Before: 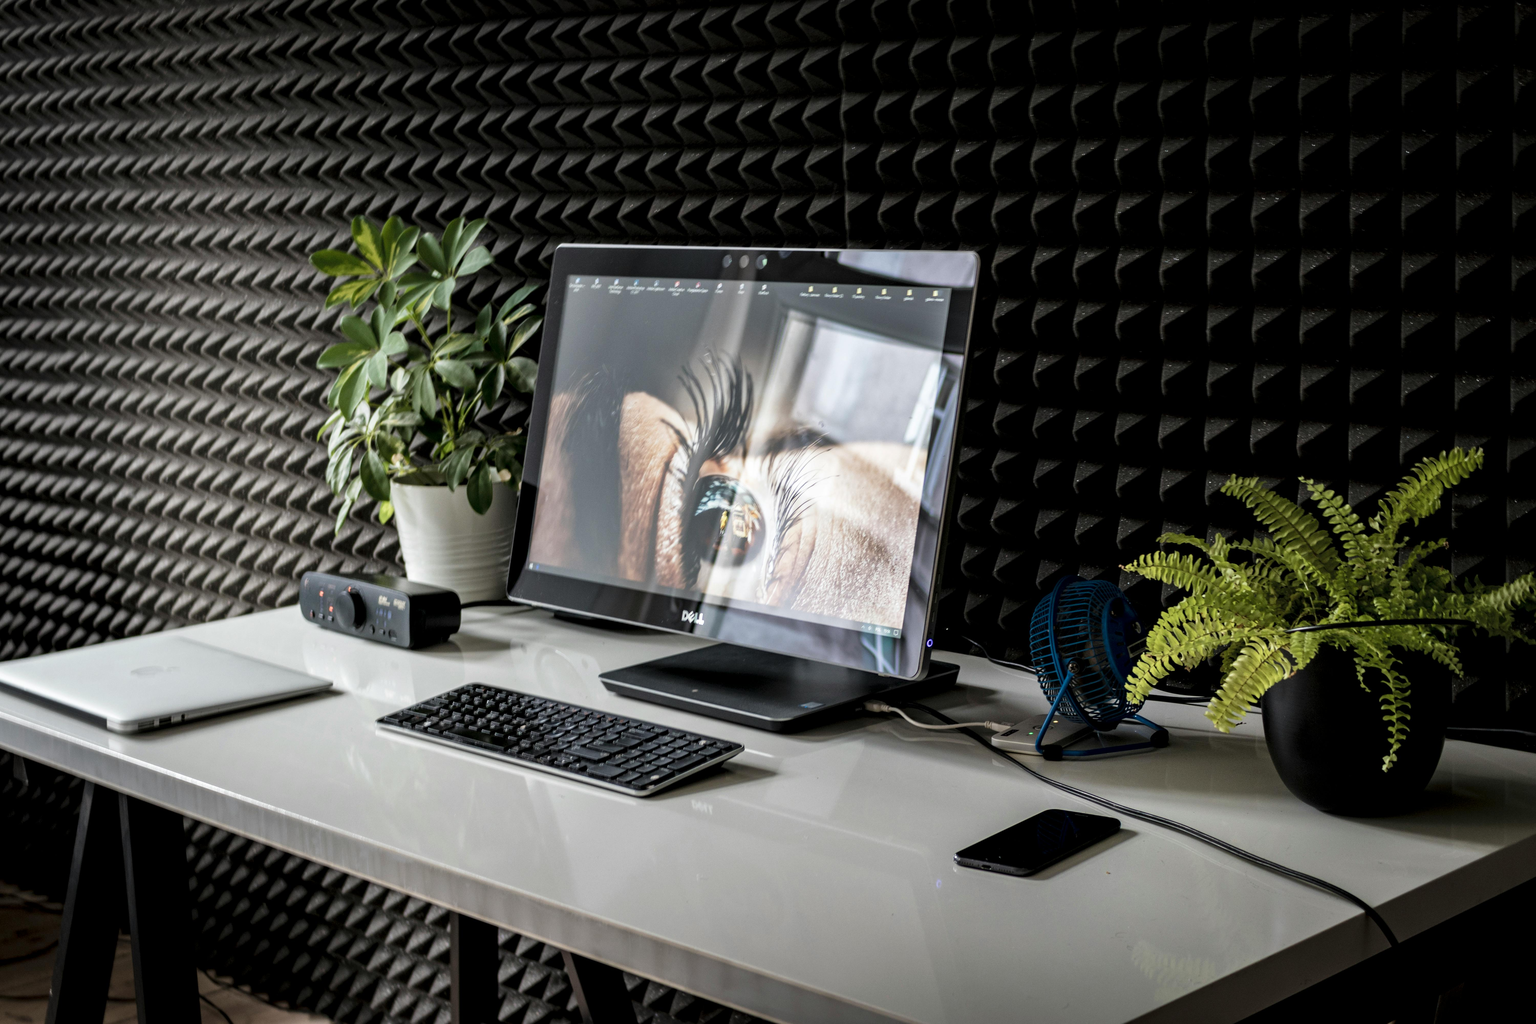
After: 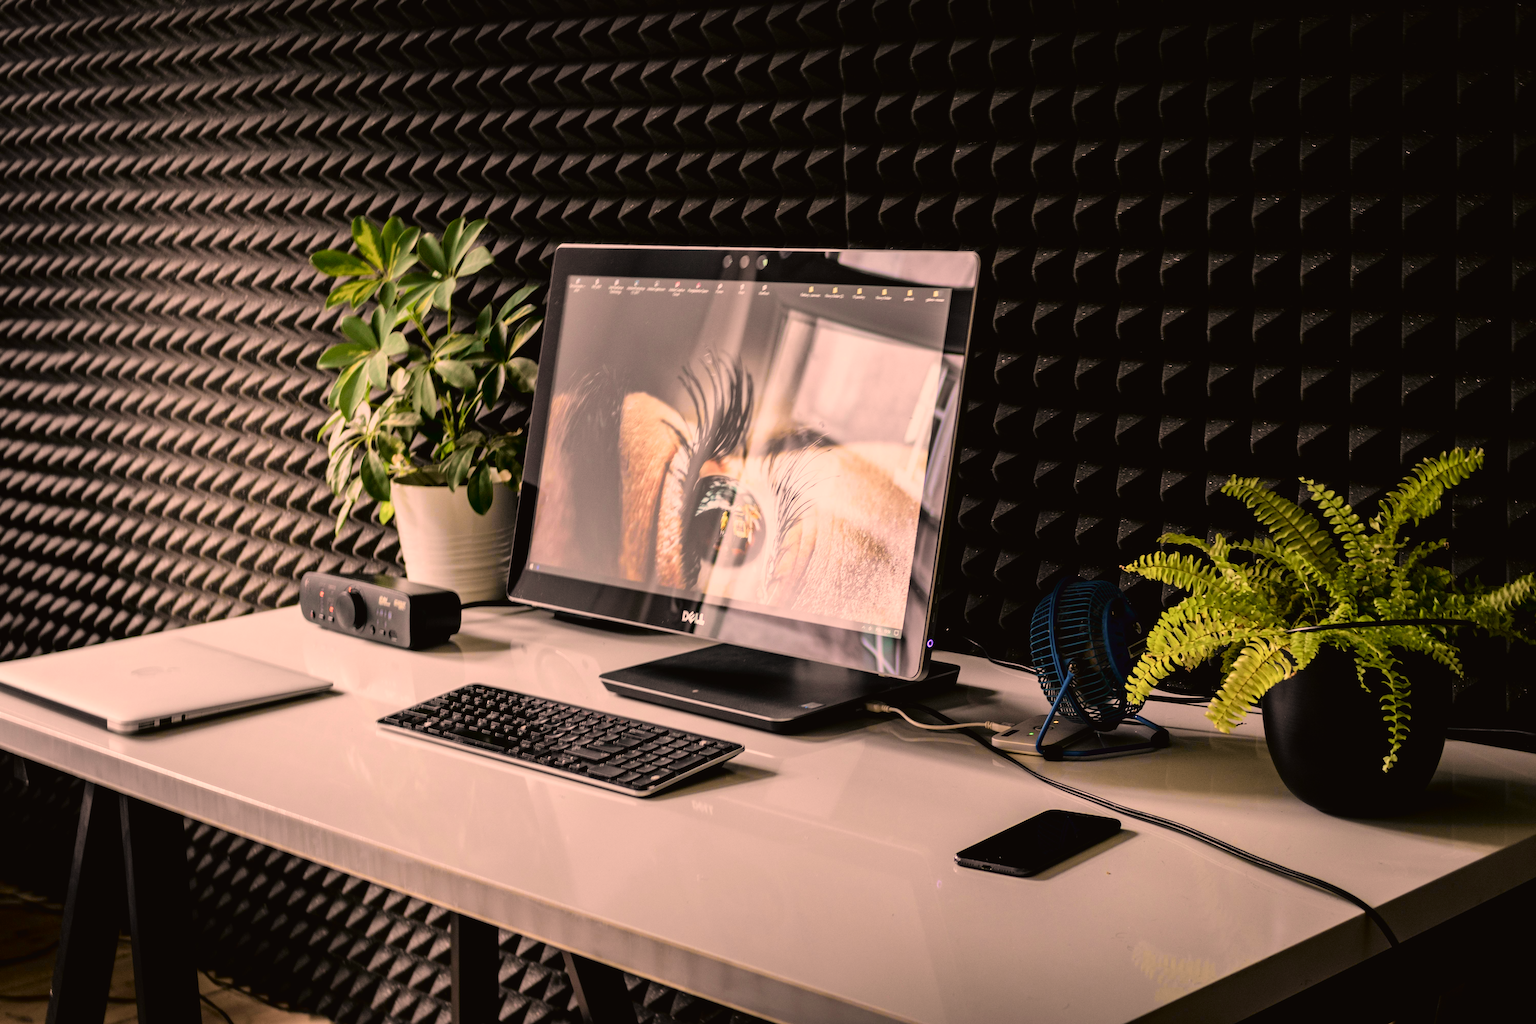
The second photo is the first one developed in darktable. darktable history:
tone curve: curves: ch0 [(0, 0.019) (0.066, 0.043) (0.189, 0.182) (0.368, 0.407) (0.501, 0.564) (0.677, 0.729) (0.851, 0.861) (0.997, 0.959)]; ch1 [(0, 0) (0.187, 0.121) (0.388, 0.346) (0.437, 0.409) (0.474, 0.472) (0.499, 0.501) (0.514, 0.515) (0.542, 0.557) (0.645, 0.686) (0.812, 0.856) (1, 1)]; ch2 [(0, 0) (0.246, 0.214) (0.421, 0.427) (0.459, 0.484) (0.5, 0.504) (0.518, 0.523) (0.529, 0.548) (0.56, 0.576) (0.607, 0.63) (0.744, 0.734) (0.867, 0.821) (0.993, 0.889)], color space Lab, independent channels, preserve colors none
color correction: highlights a* 21.32, highlights b* 19.23
